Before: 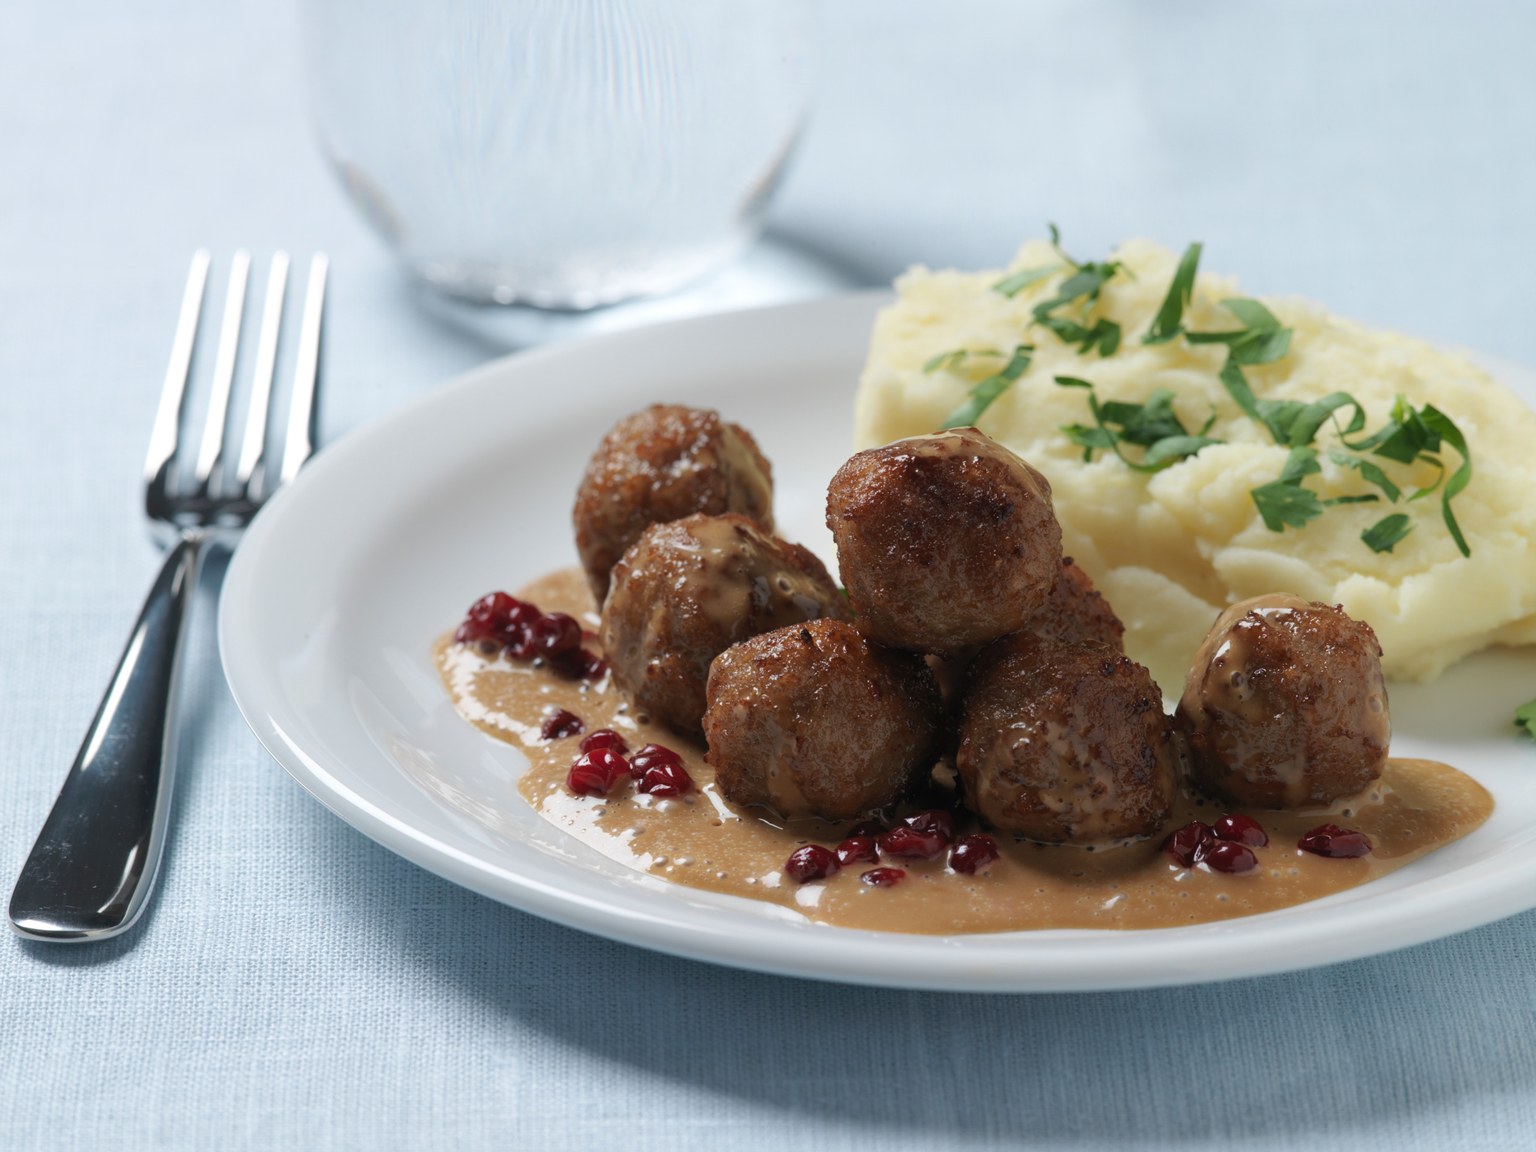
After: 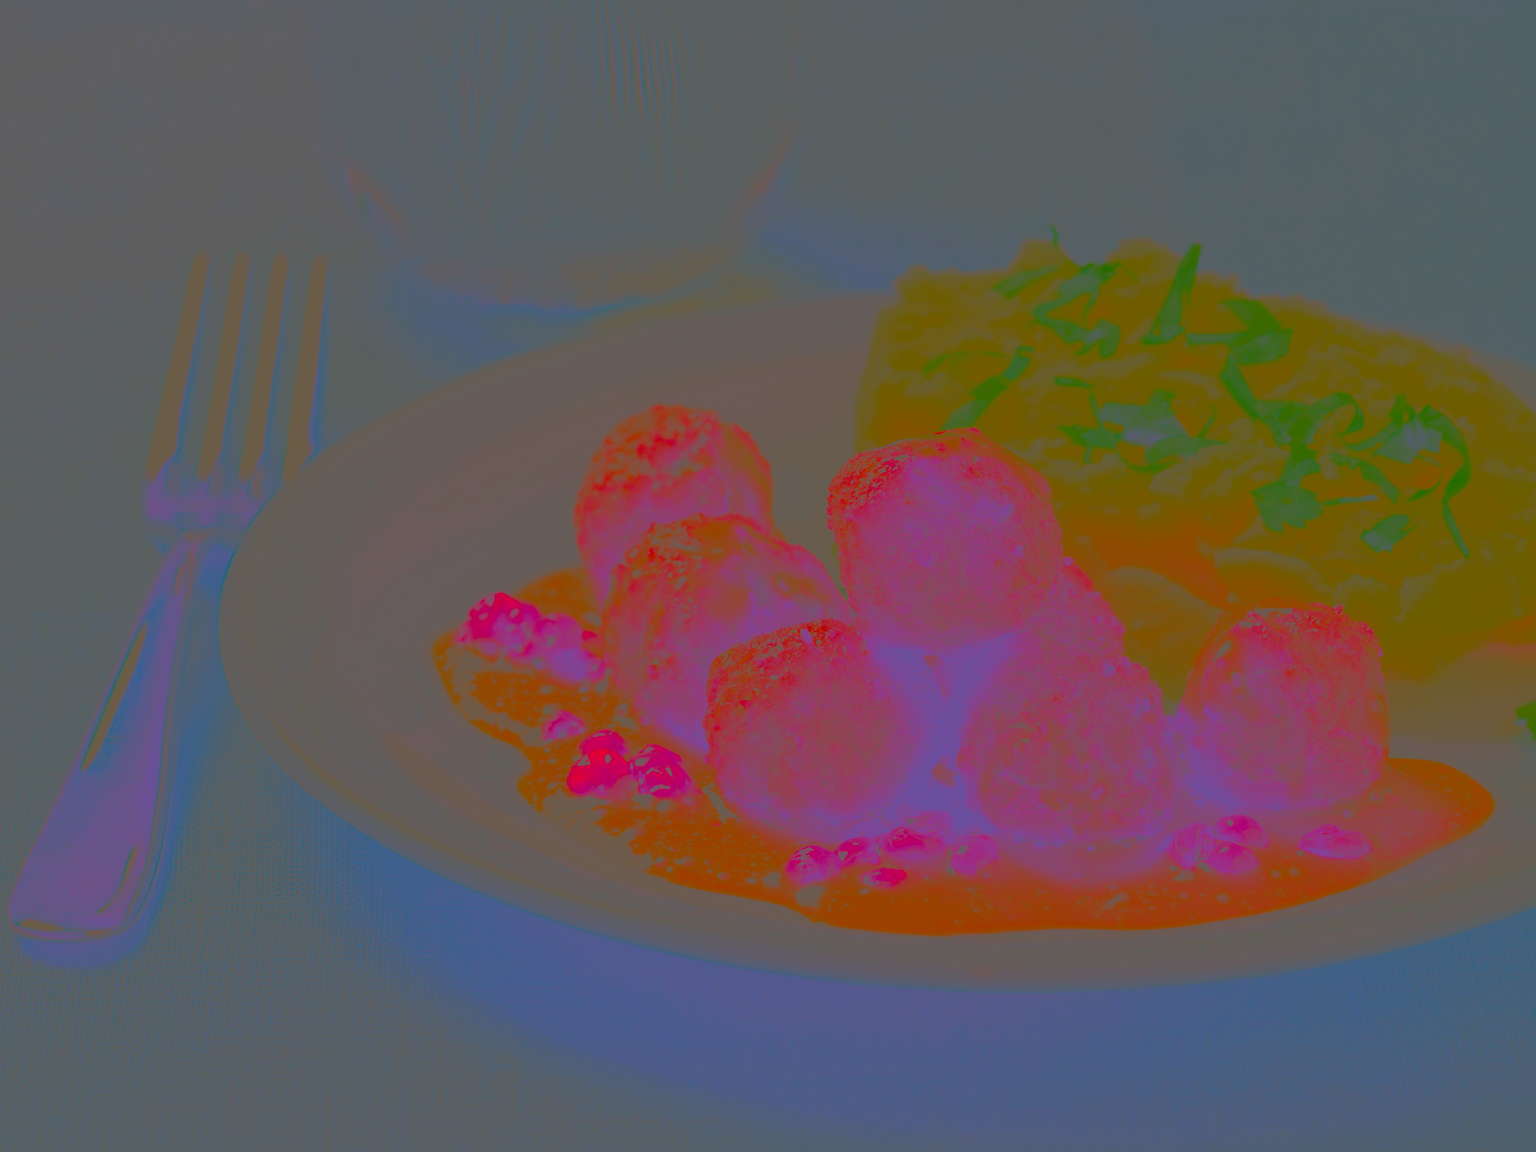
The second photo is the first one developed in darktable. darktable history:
color balance: lift [1.001, 0.997, 0.99, 1.01], gamma [1.007, 1, 0.975, 1.025], gain [1, 1.065, 1.052, 0.935], contrast 13.25%
contrast brightness saturation: contrast -0.99, brightness -0.17, saturation 0.75
